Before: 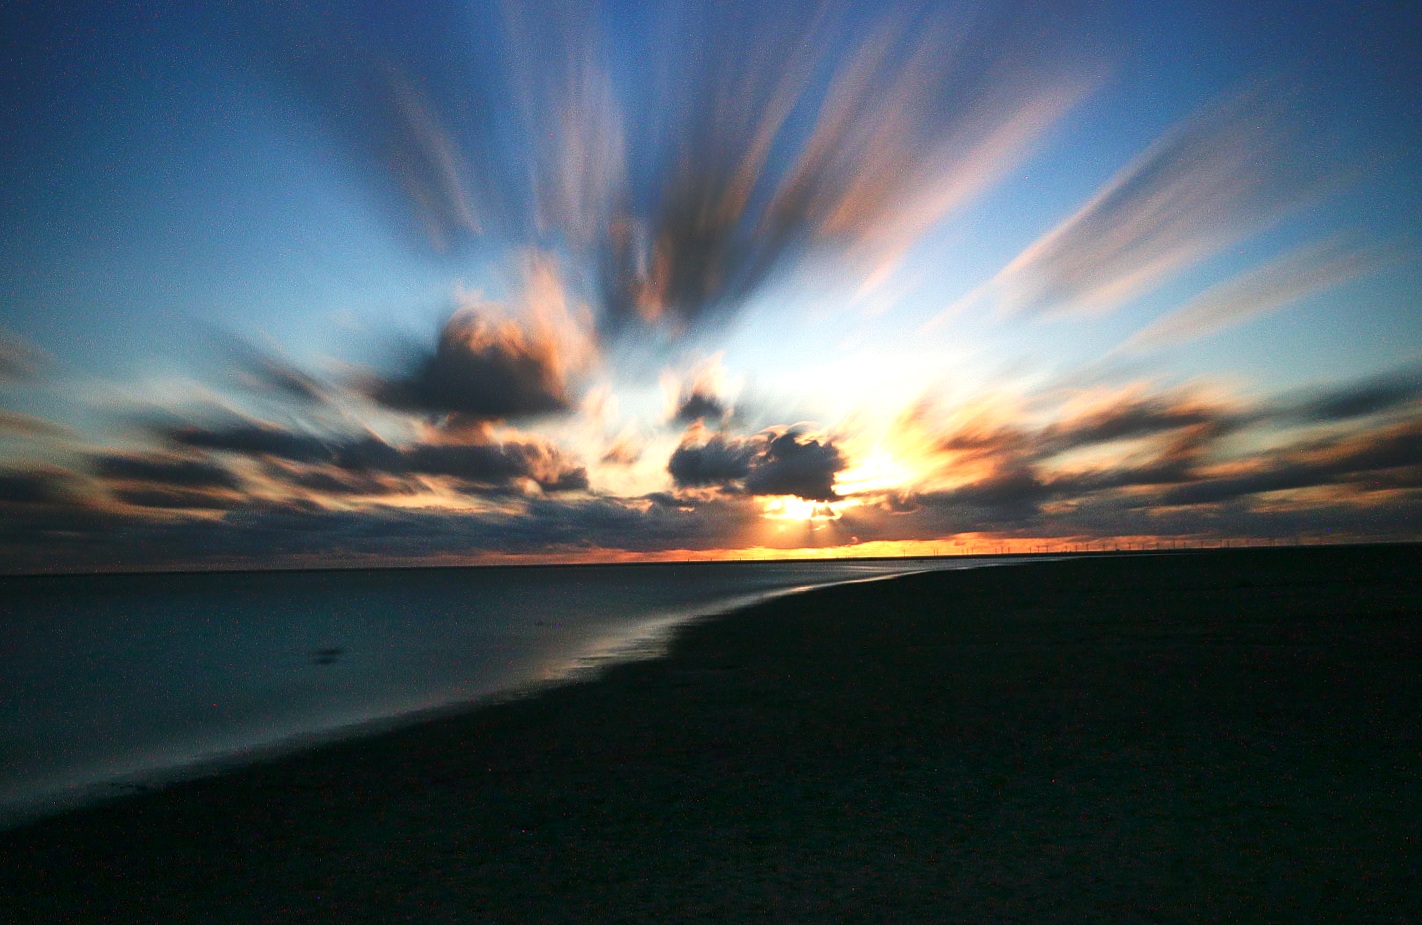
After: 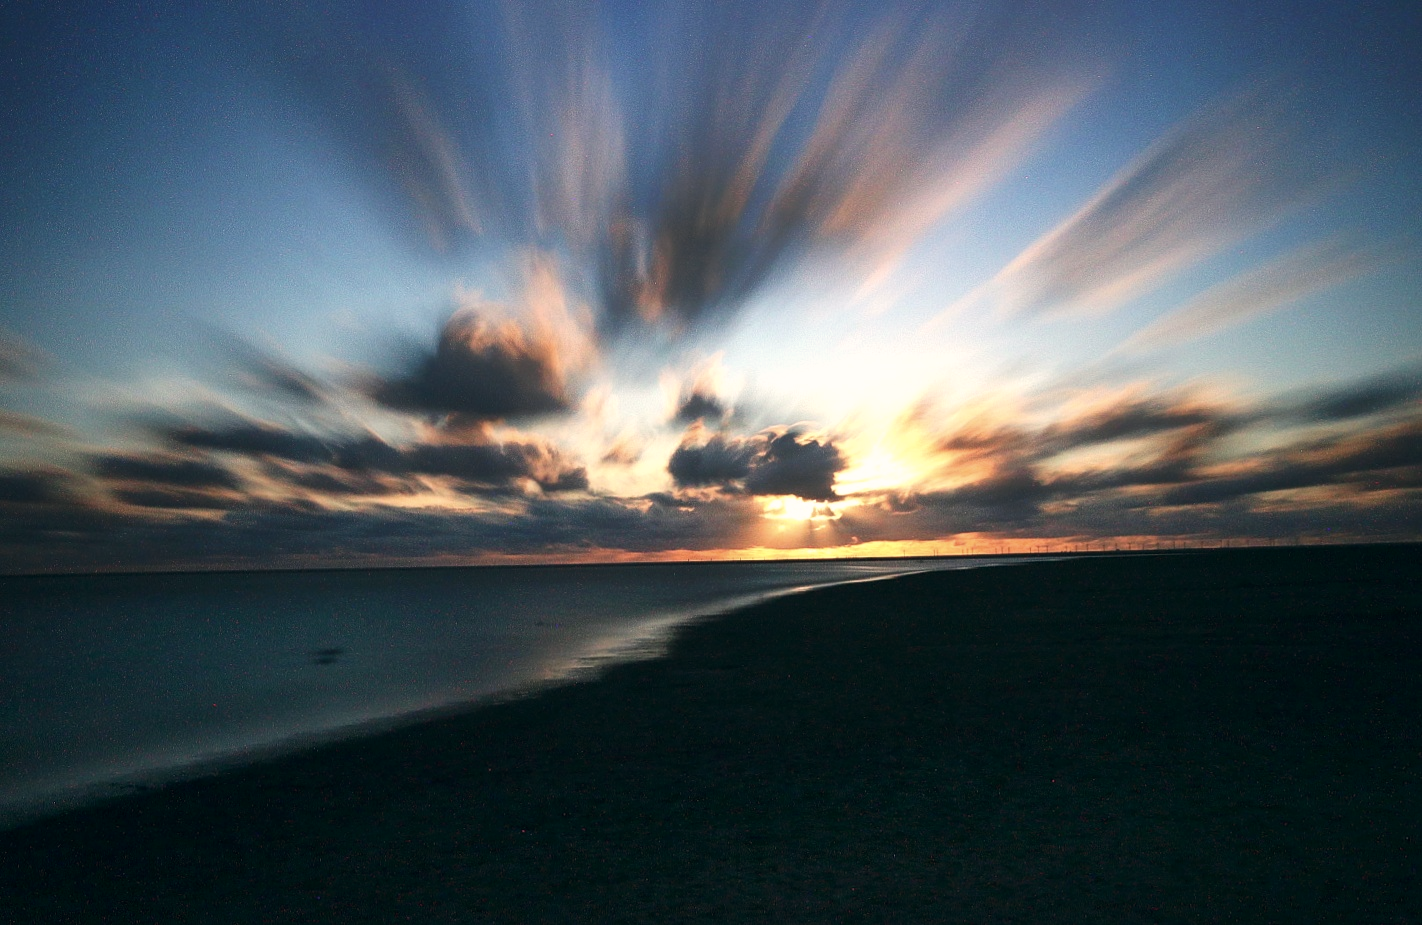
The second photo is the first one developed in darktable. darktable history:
color correction: highlights a* 2.8, highlights b* 5.02, shadows a* -2.63, shadows b* -4.89, saturation 0.769
